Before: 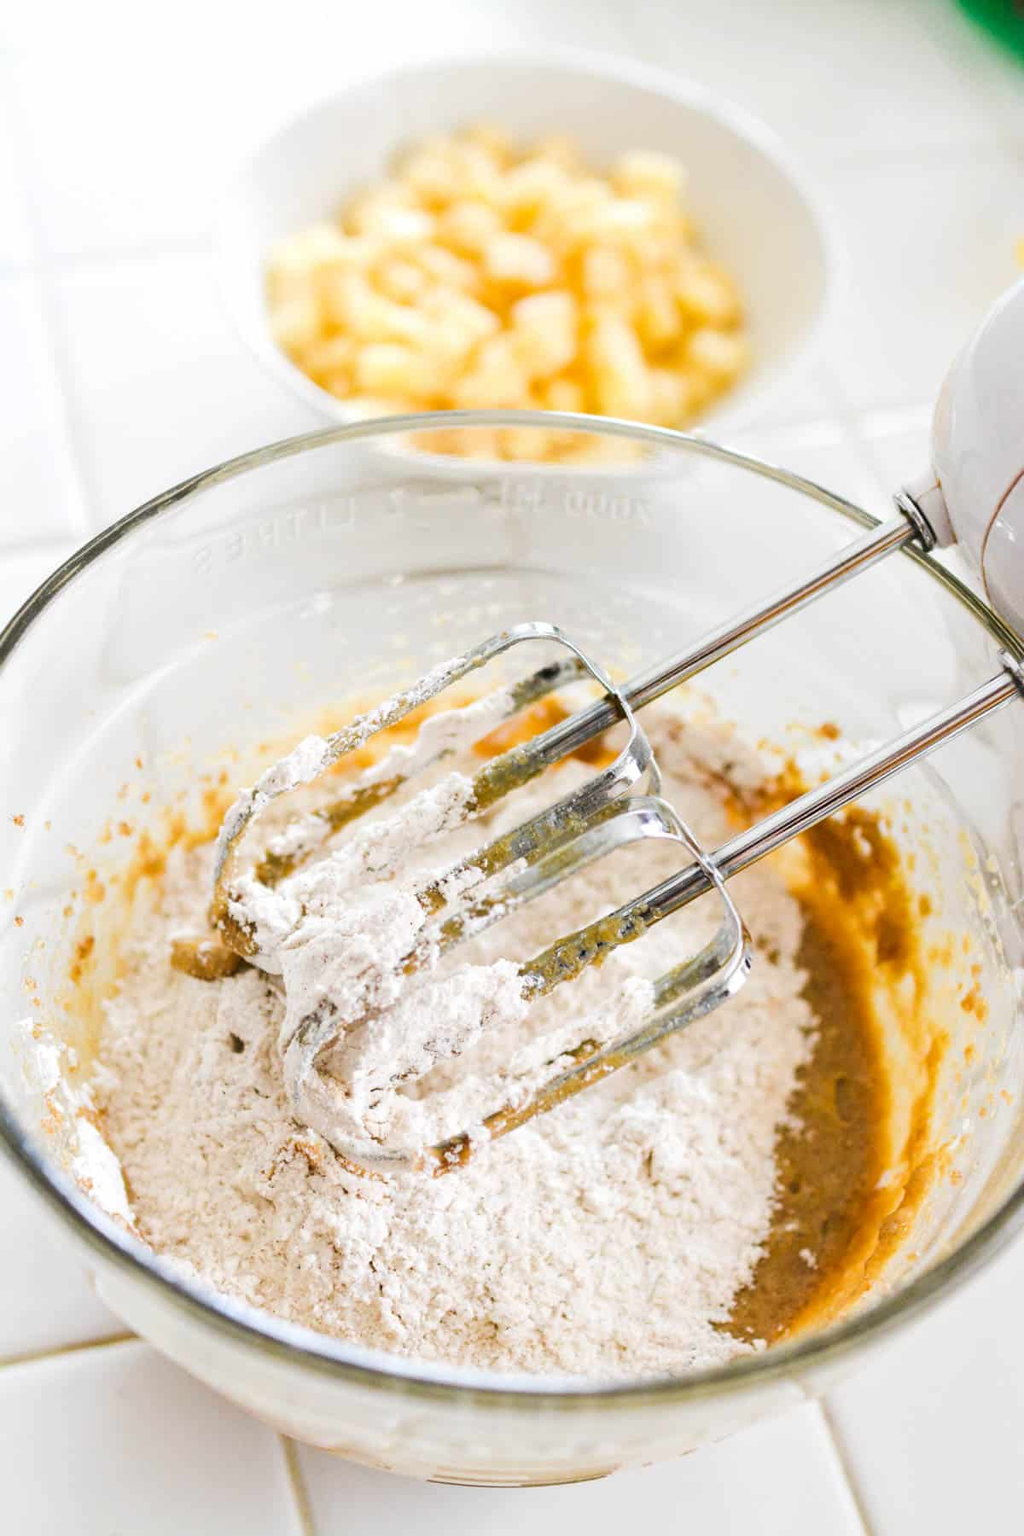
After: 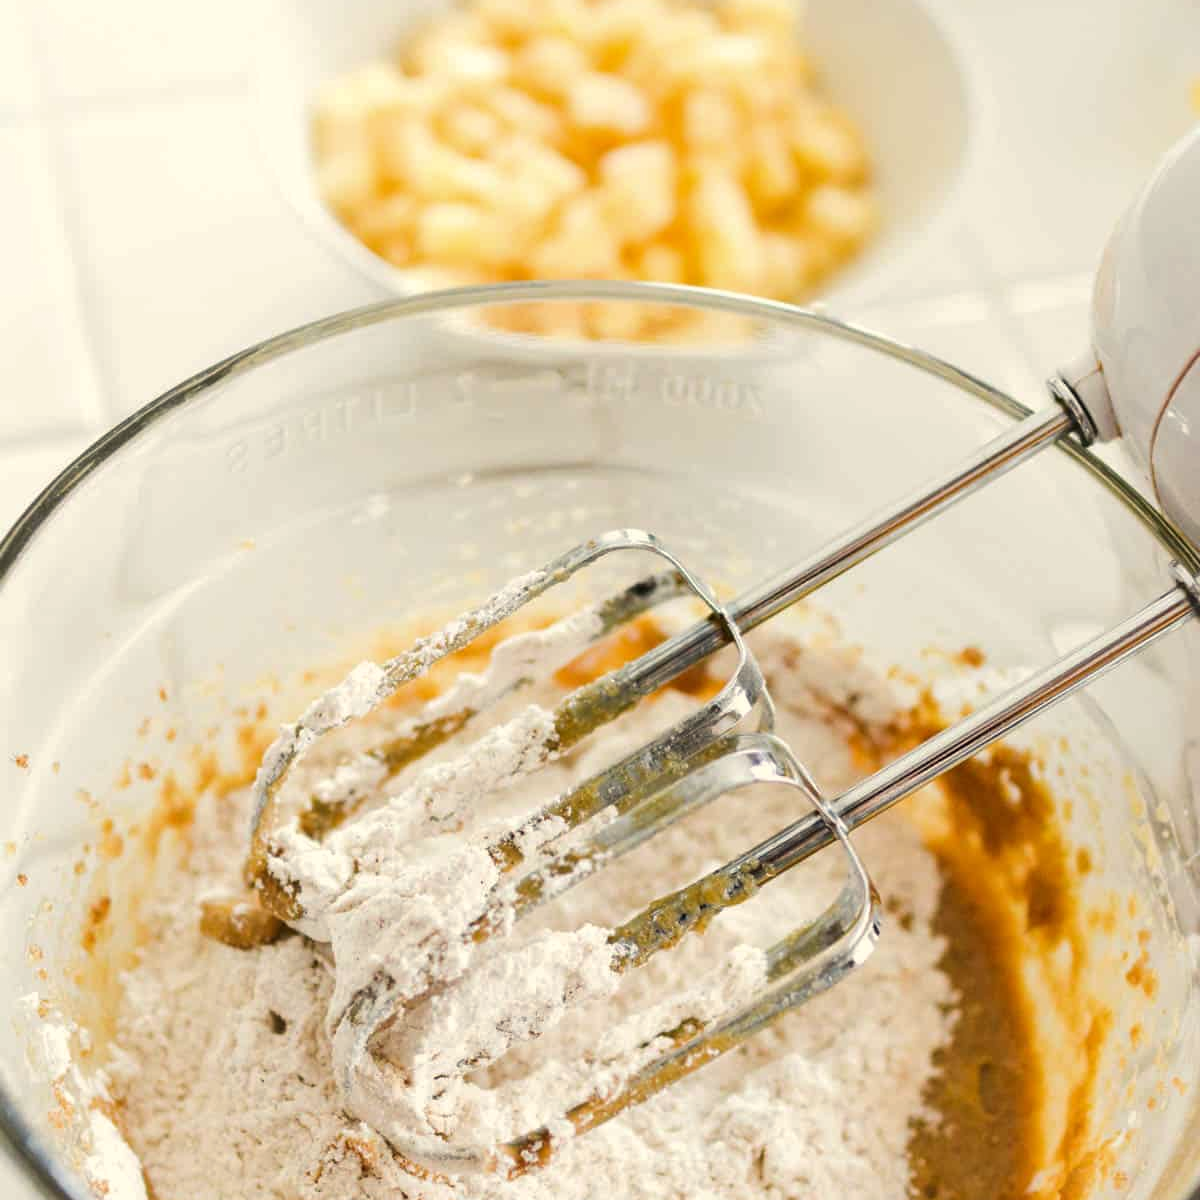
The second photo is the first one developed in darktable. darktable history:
crop: top 11.166%, bottom 22.168%
white balance: red 1.029, blue 0.92
tone curve: curves: ch0 [(0, 0) (0.915, 0.89) (1, 1)]
